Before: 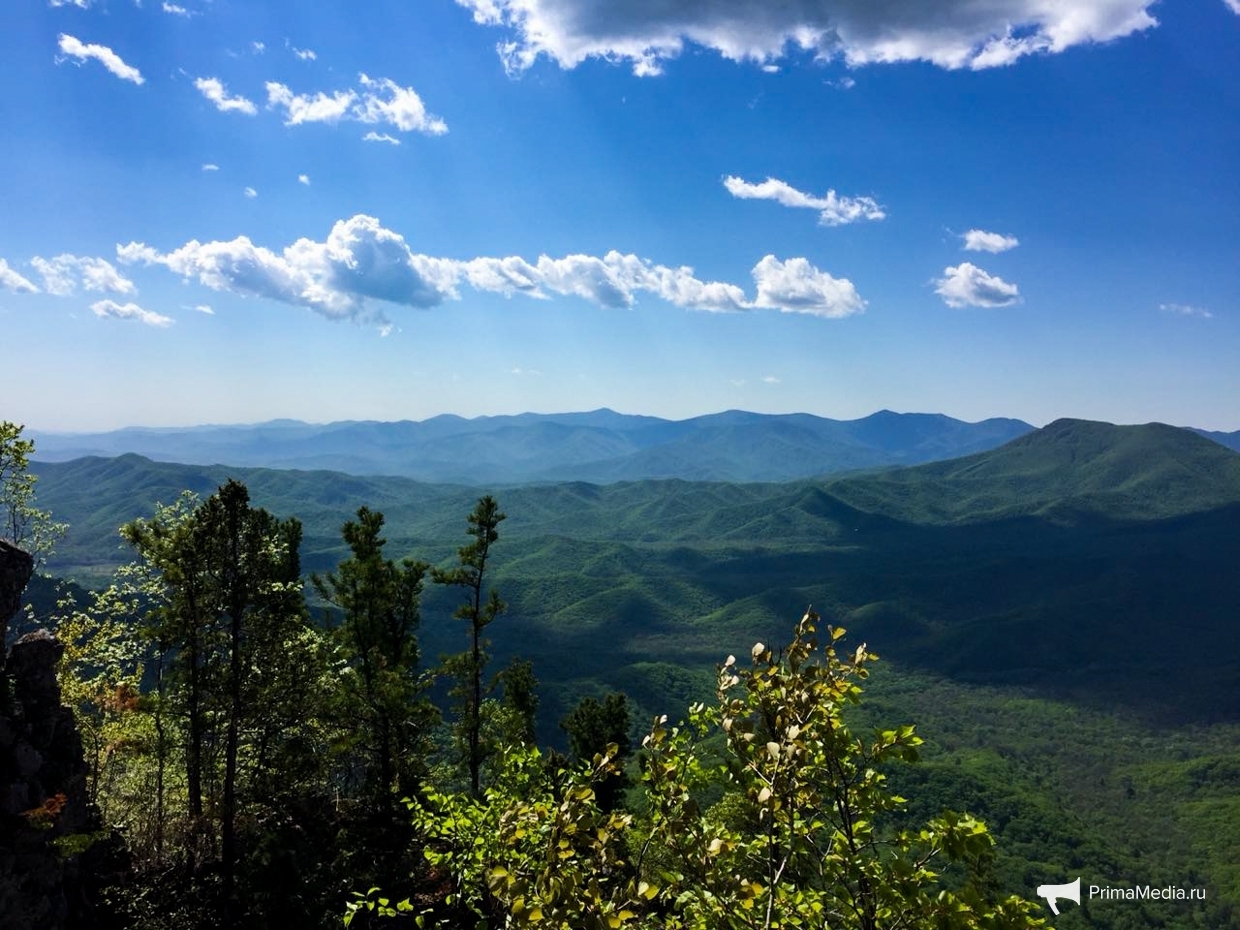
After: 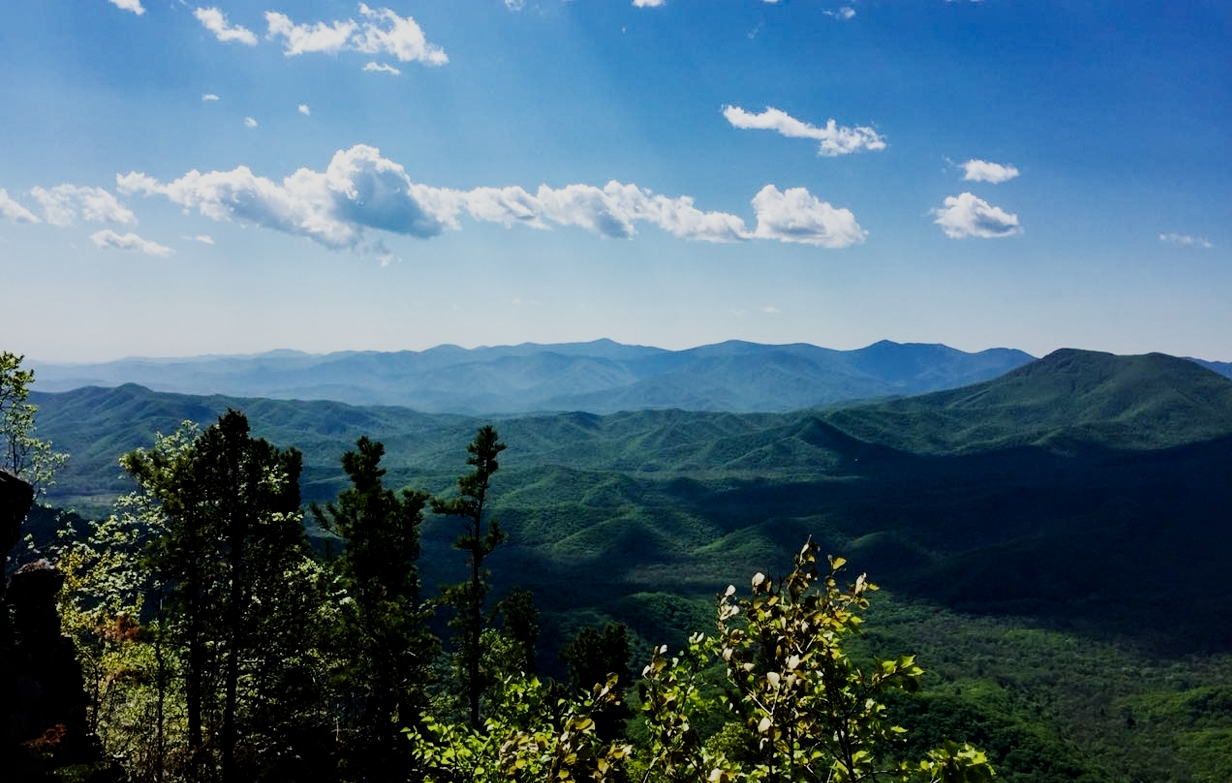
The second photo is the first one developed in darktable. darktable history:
local contrast: mode bilateral grid, contrast 20, coarseness 50, detail 120%, midtone range 0.2
sigmoid: skew -0.2, preserve hue 0%, red attenuation 0.1, red rotation 0.035, green attenuation 0.1, green rotation -0.017, blue attenuation 0.15, blue rotation -0.052, base primaries Rec2020
crop: top 7.625%, bottom 8.027%
